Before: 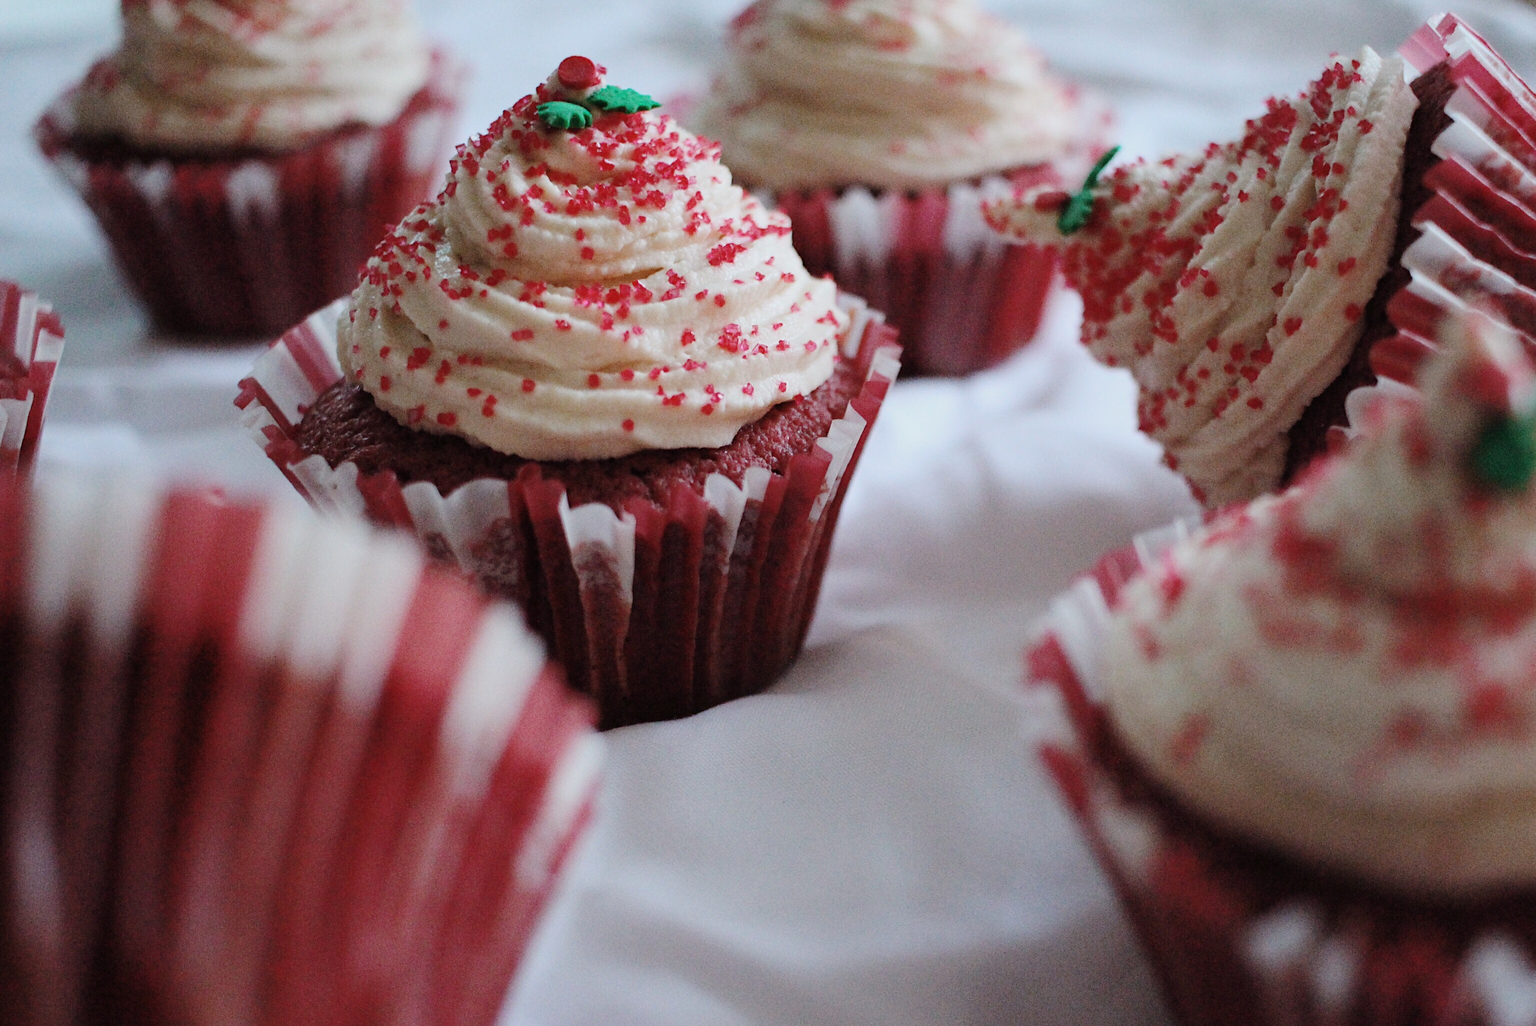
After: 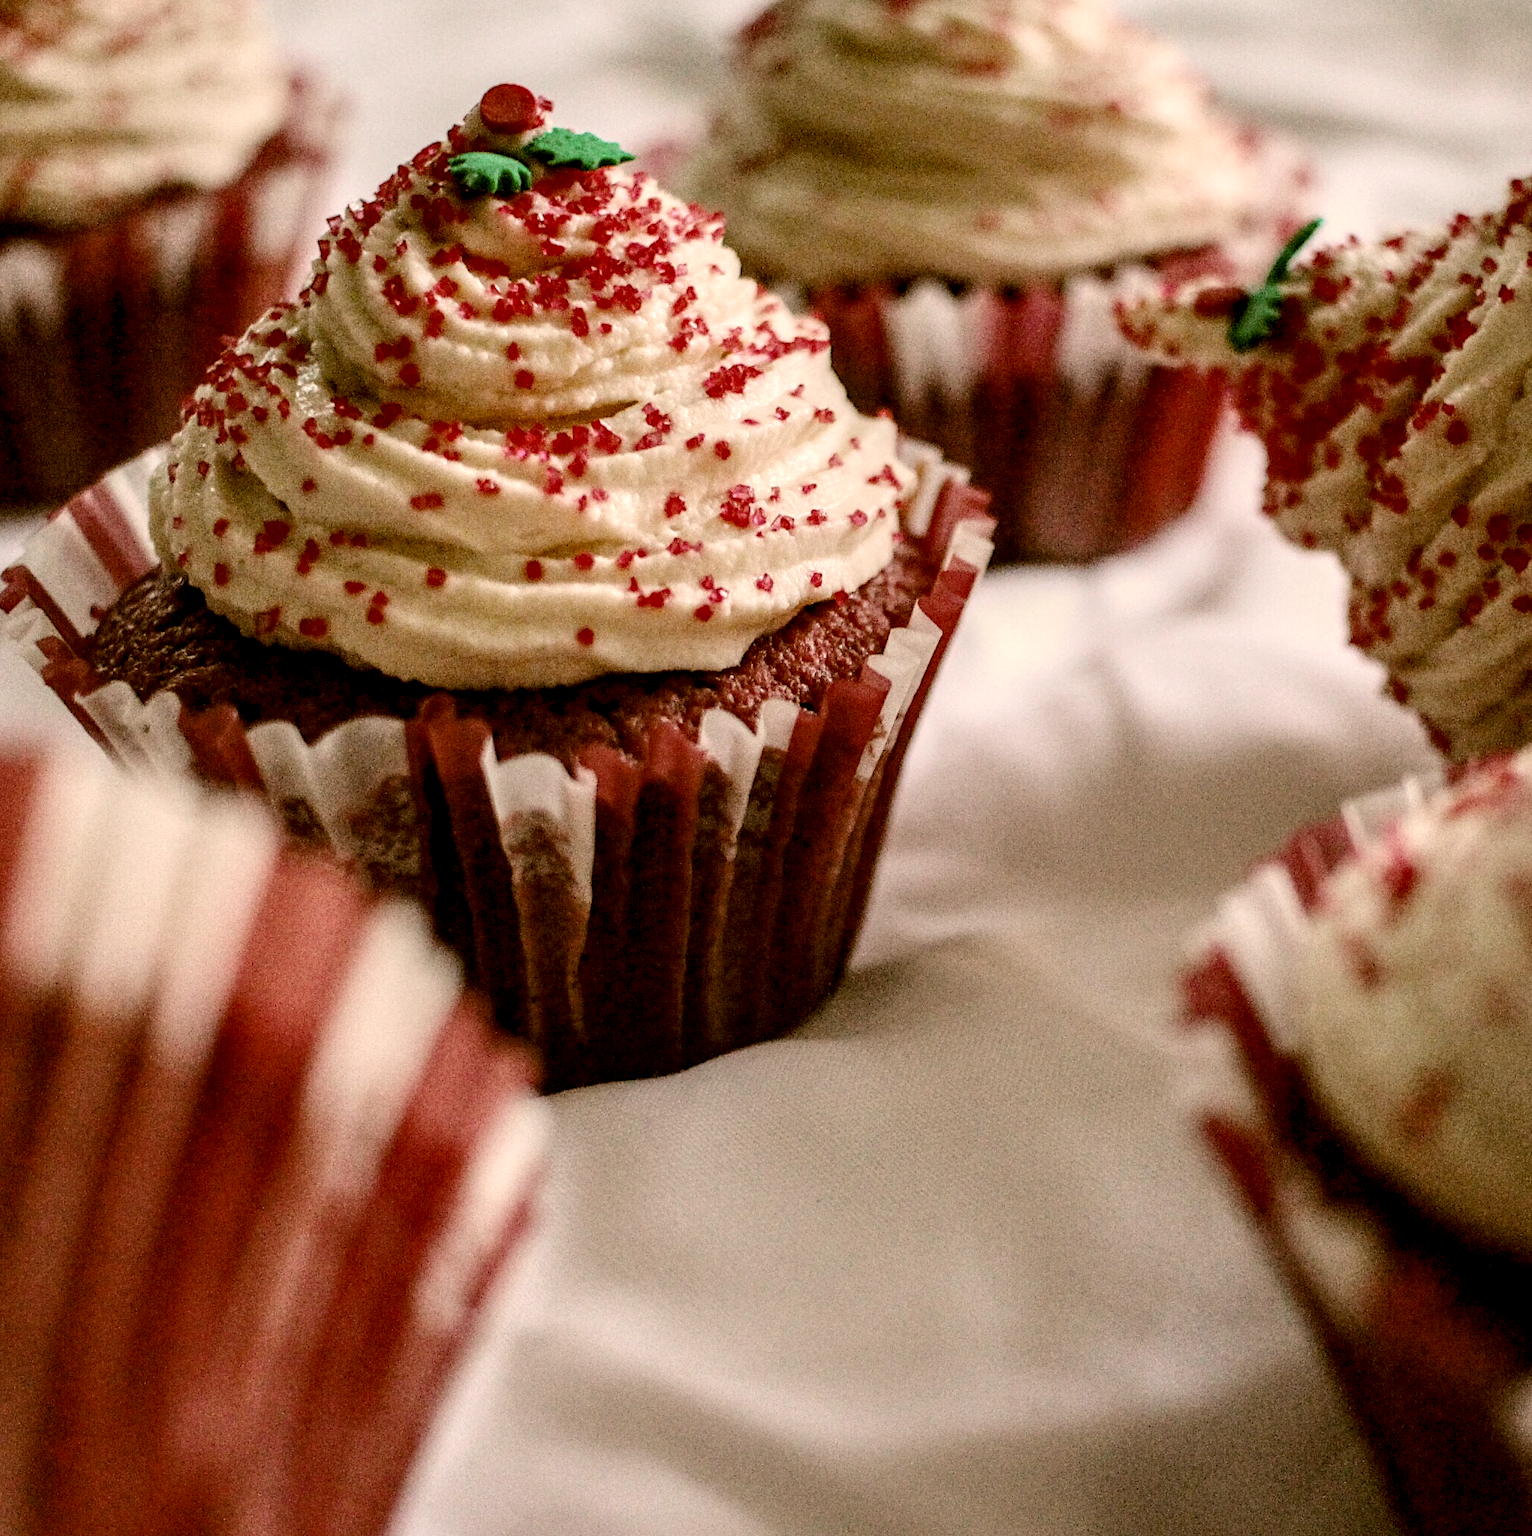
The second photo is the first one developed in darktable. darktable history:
local contrast: highlights 2%, shadows 7%, detail 182%
contrast brightness saturation: saturation -0.057
color correction: highlights a* 8.98, highlights b* 15.88, shadows a* -0.652, shadows b* 26.79
crop and rotate: left 15.474%, right 17.895%
